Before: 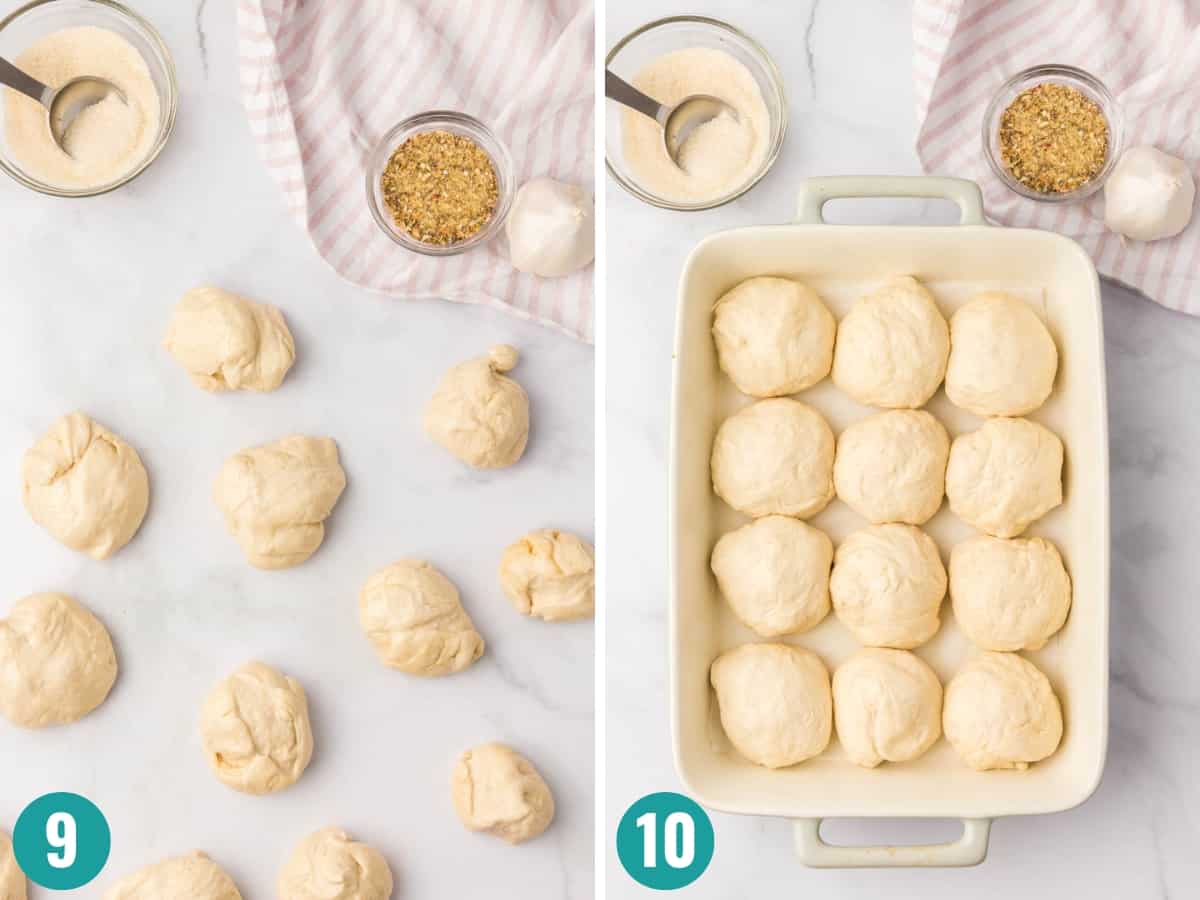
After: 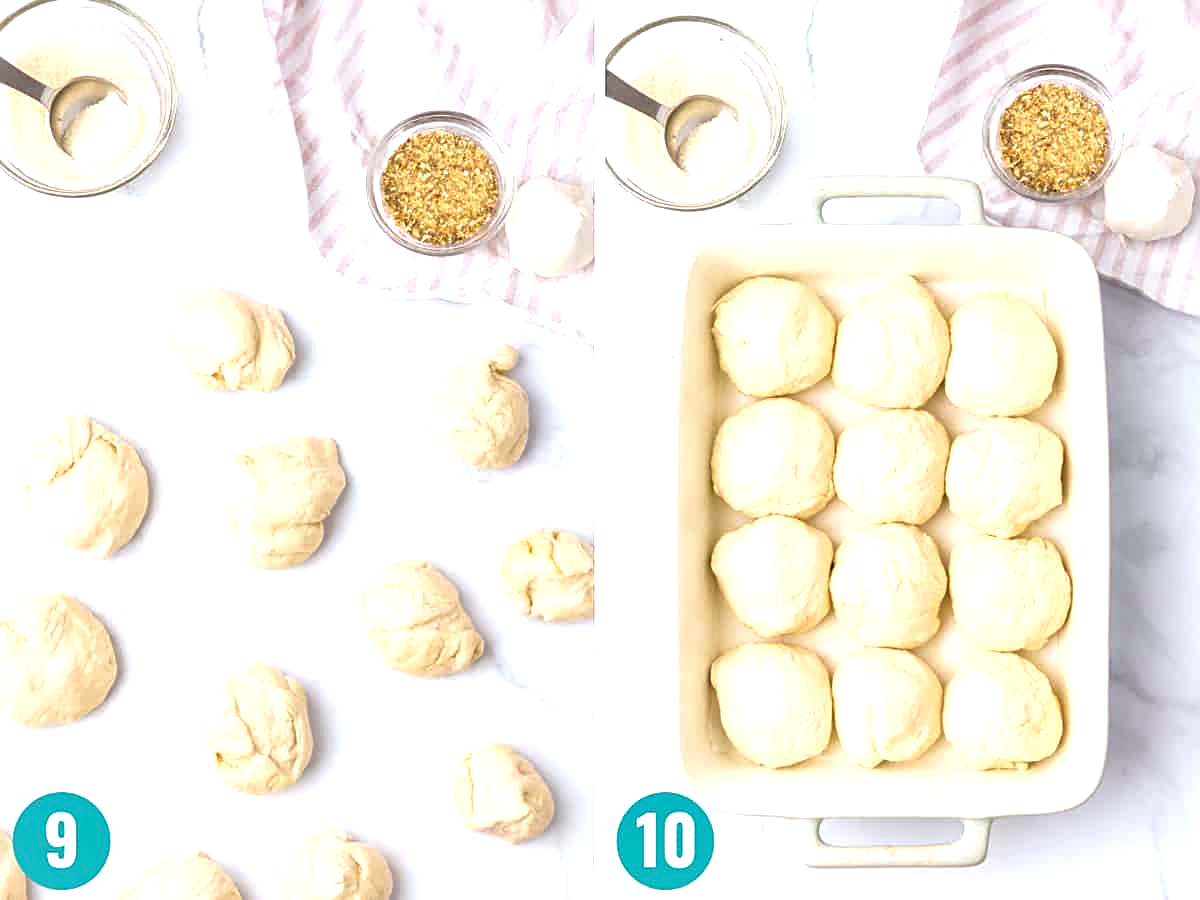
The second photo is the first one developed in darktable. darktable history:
white balance: red 0.967, blue 1.049
shadows and highlights: shadows 25, highlights -25
sharpen: on, module defaults
exposure: exposure 0.657 EV, compensate highlight preservation false
